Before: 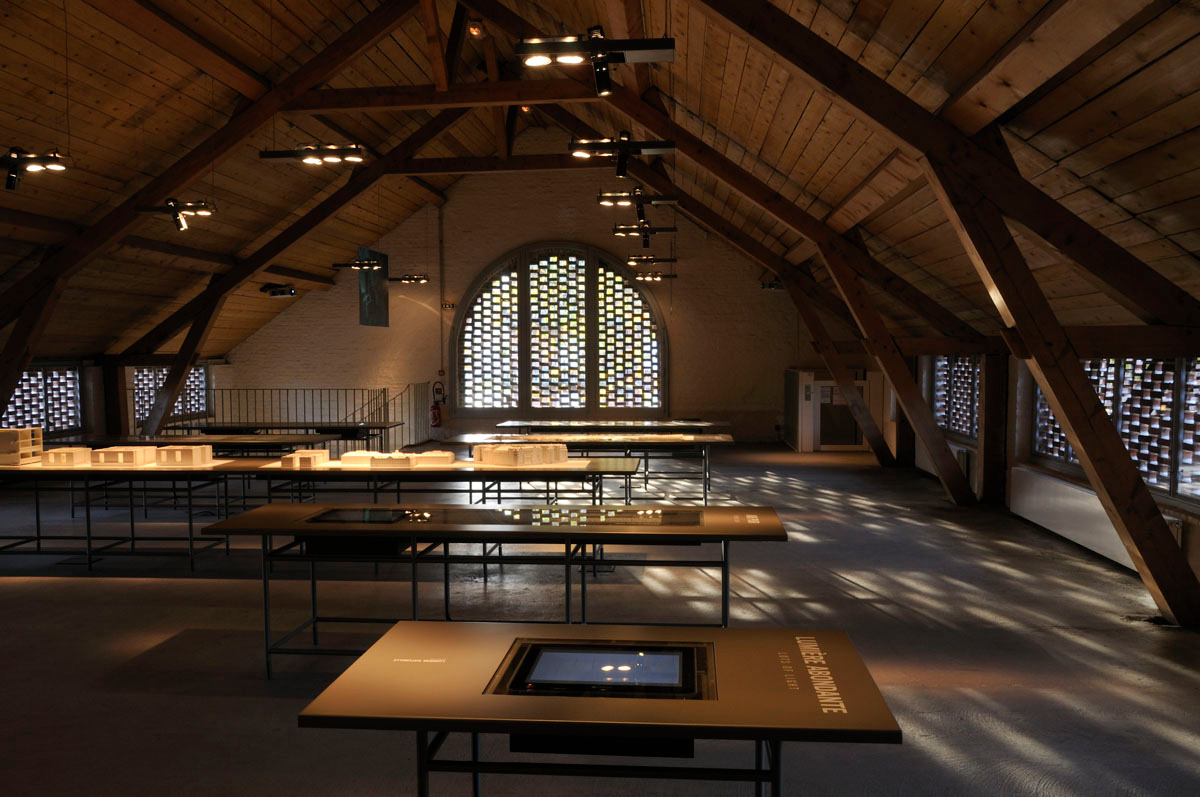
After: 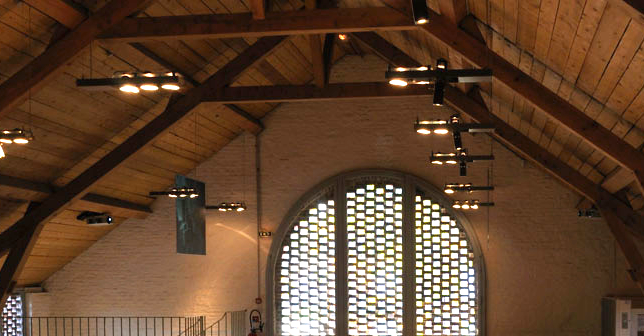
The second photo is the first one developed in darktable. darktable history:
crop: left 15.259%, top 9.084%, right 31.058%, bottom 48.666%
exposure: black level correction 0, exposure 1.192 EV, compensate exposure bias true, compensate highlight preservation false
